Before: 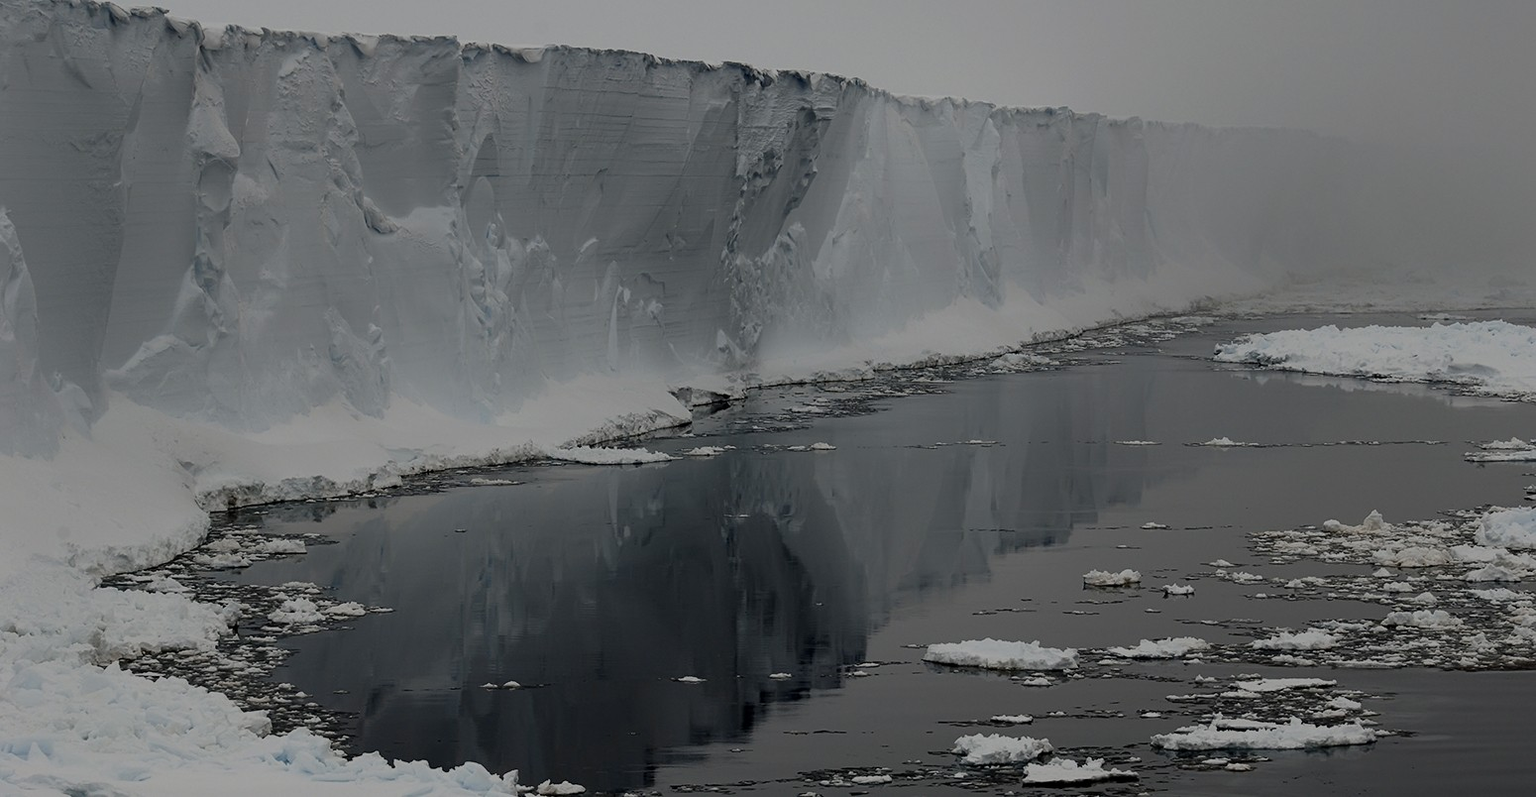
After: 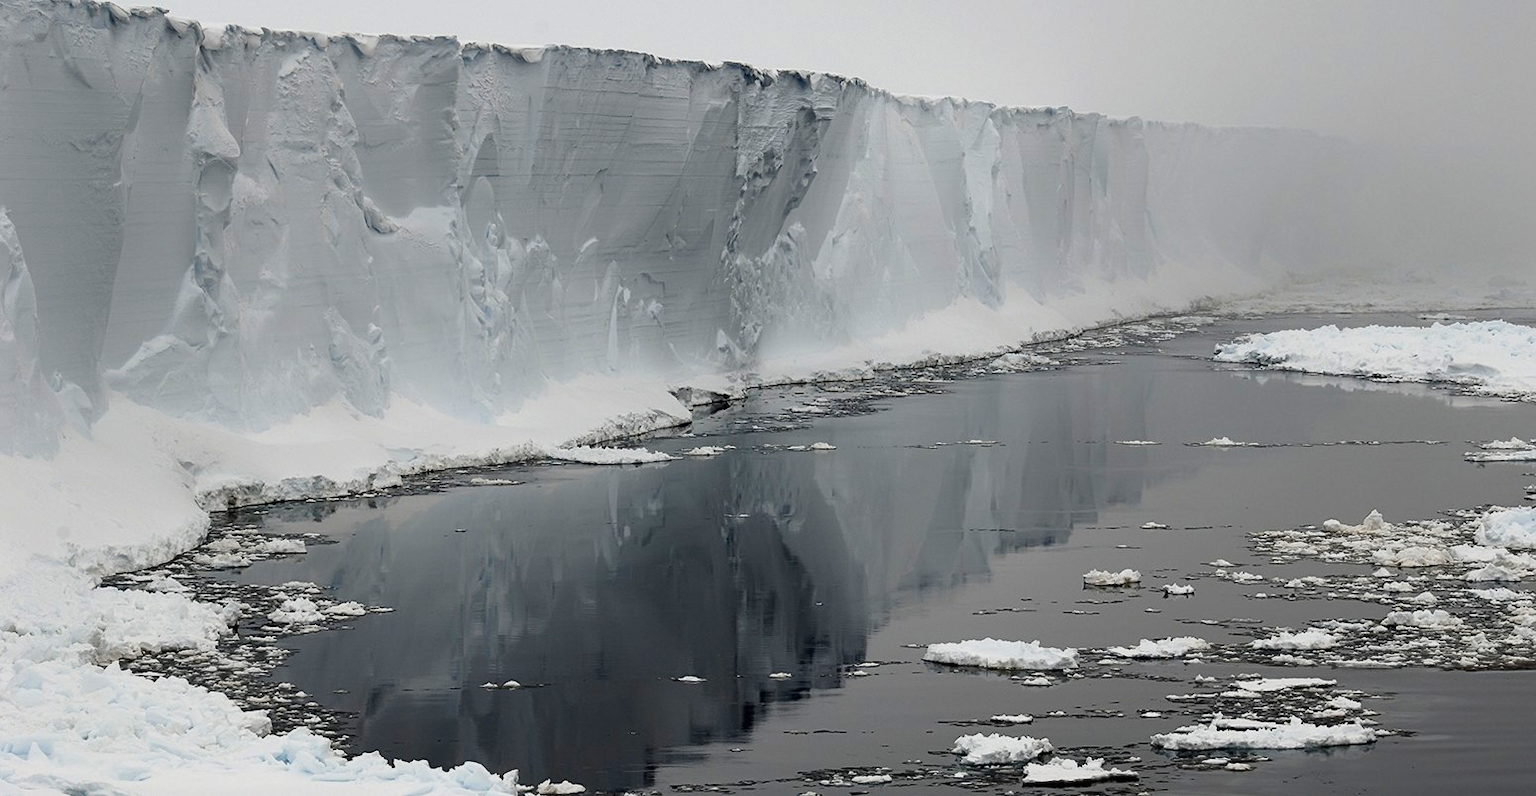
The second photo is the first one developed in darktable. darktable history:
exposure: black level correction 0, exposure 1.098 EV, compensate highlight preservation false
